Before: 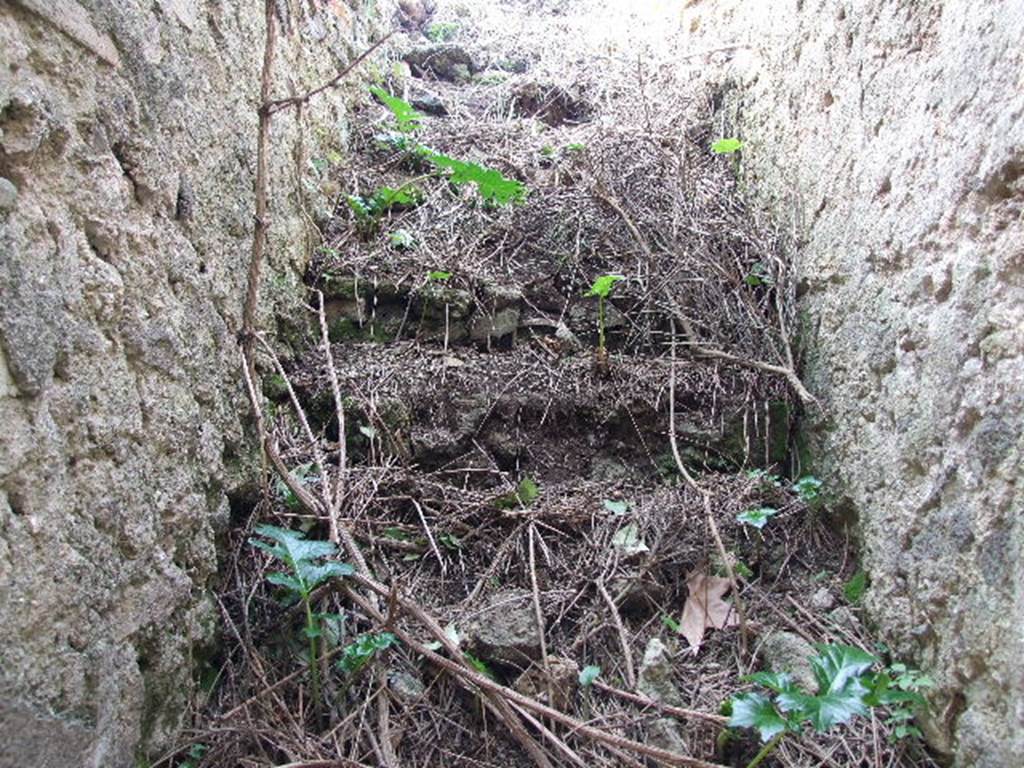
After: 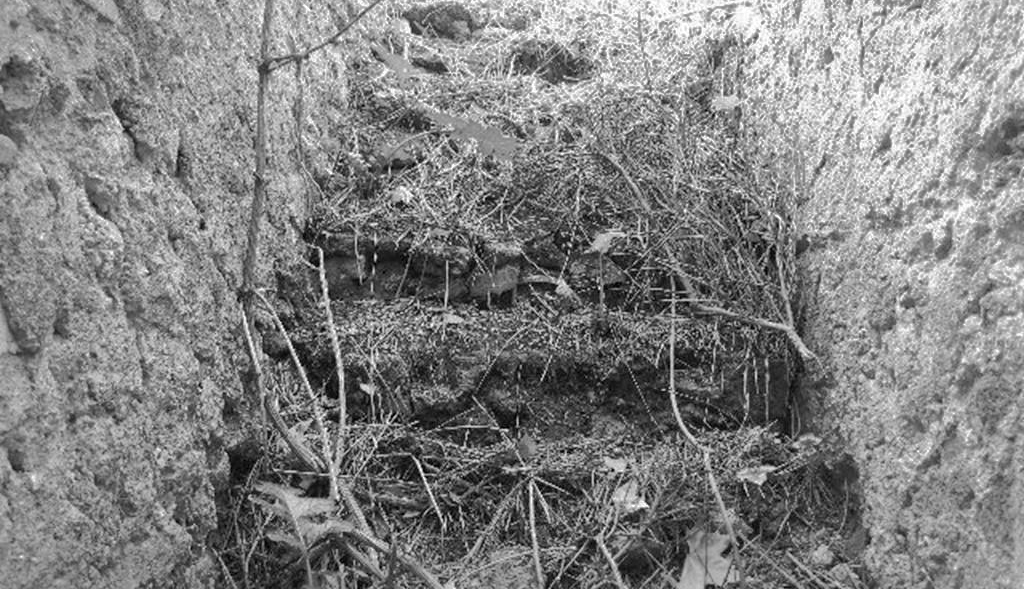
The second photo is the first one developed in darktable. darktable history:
shadows and highlights: shadows 40, highlights -60
crop: top 5.667%, bottom 17.637%
monochrome: on, module defaults
